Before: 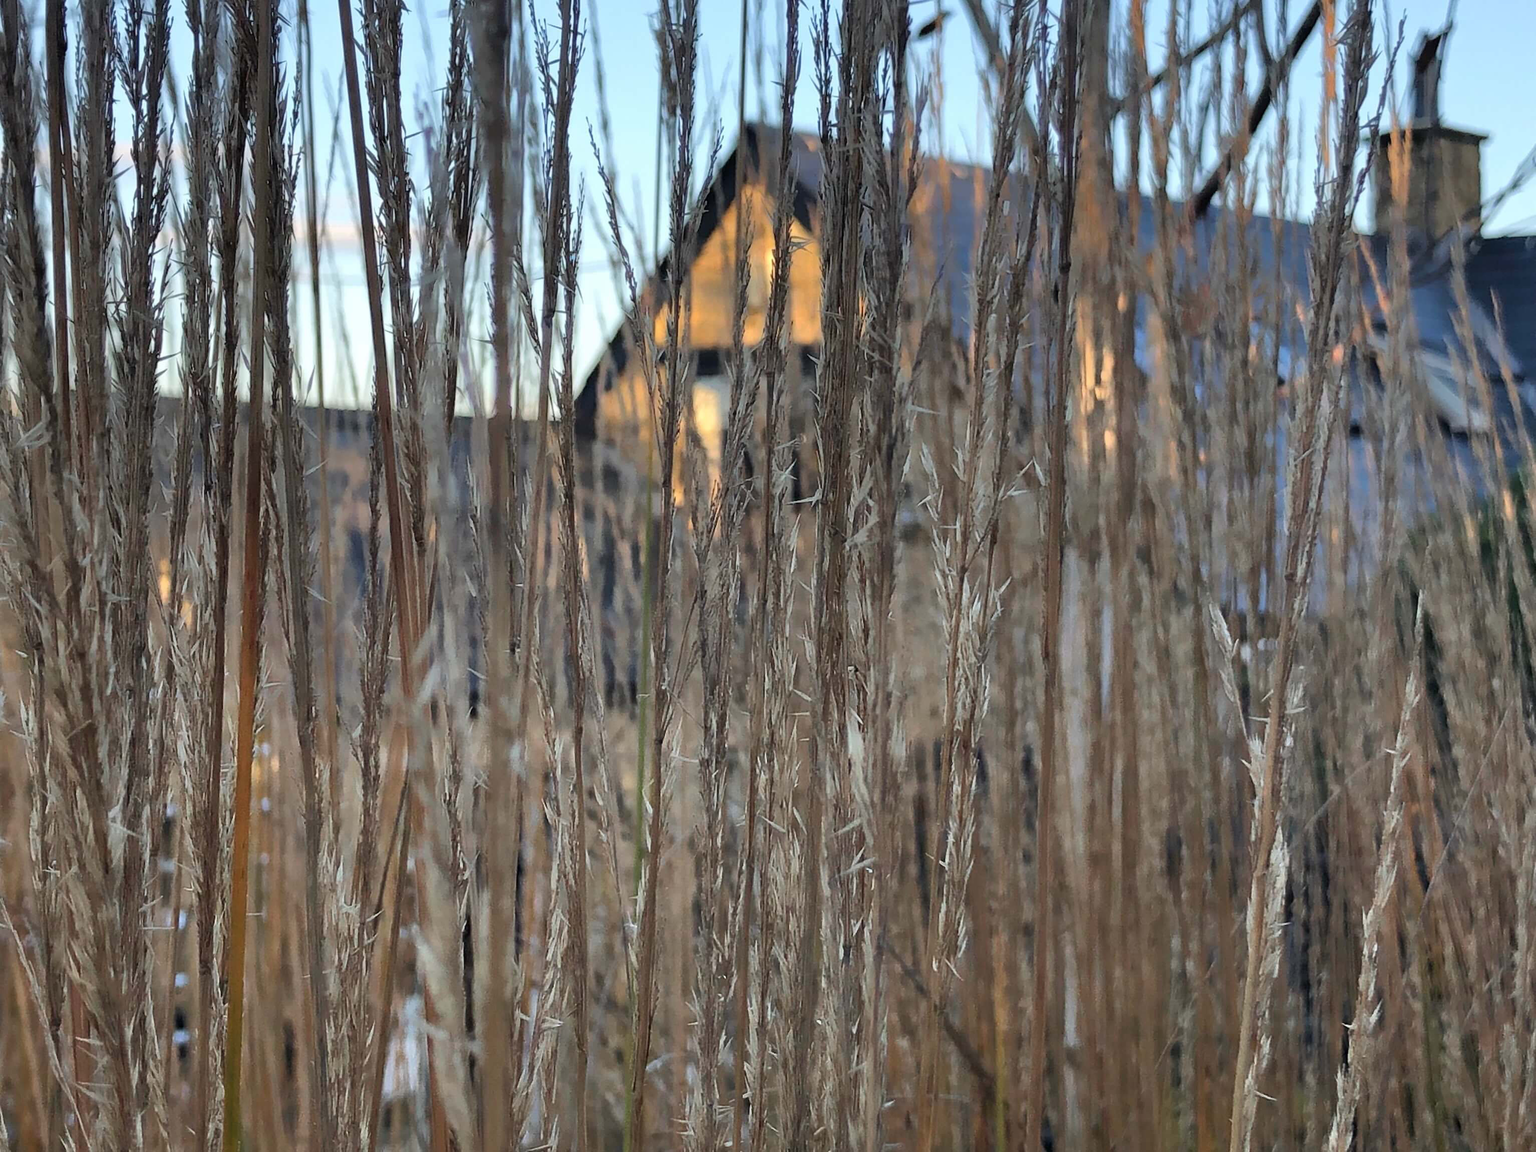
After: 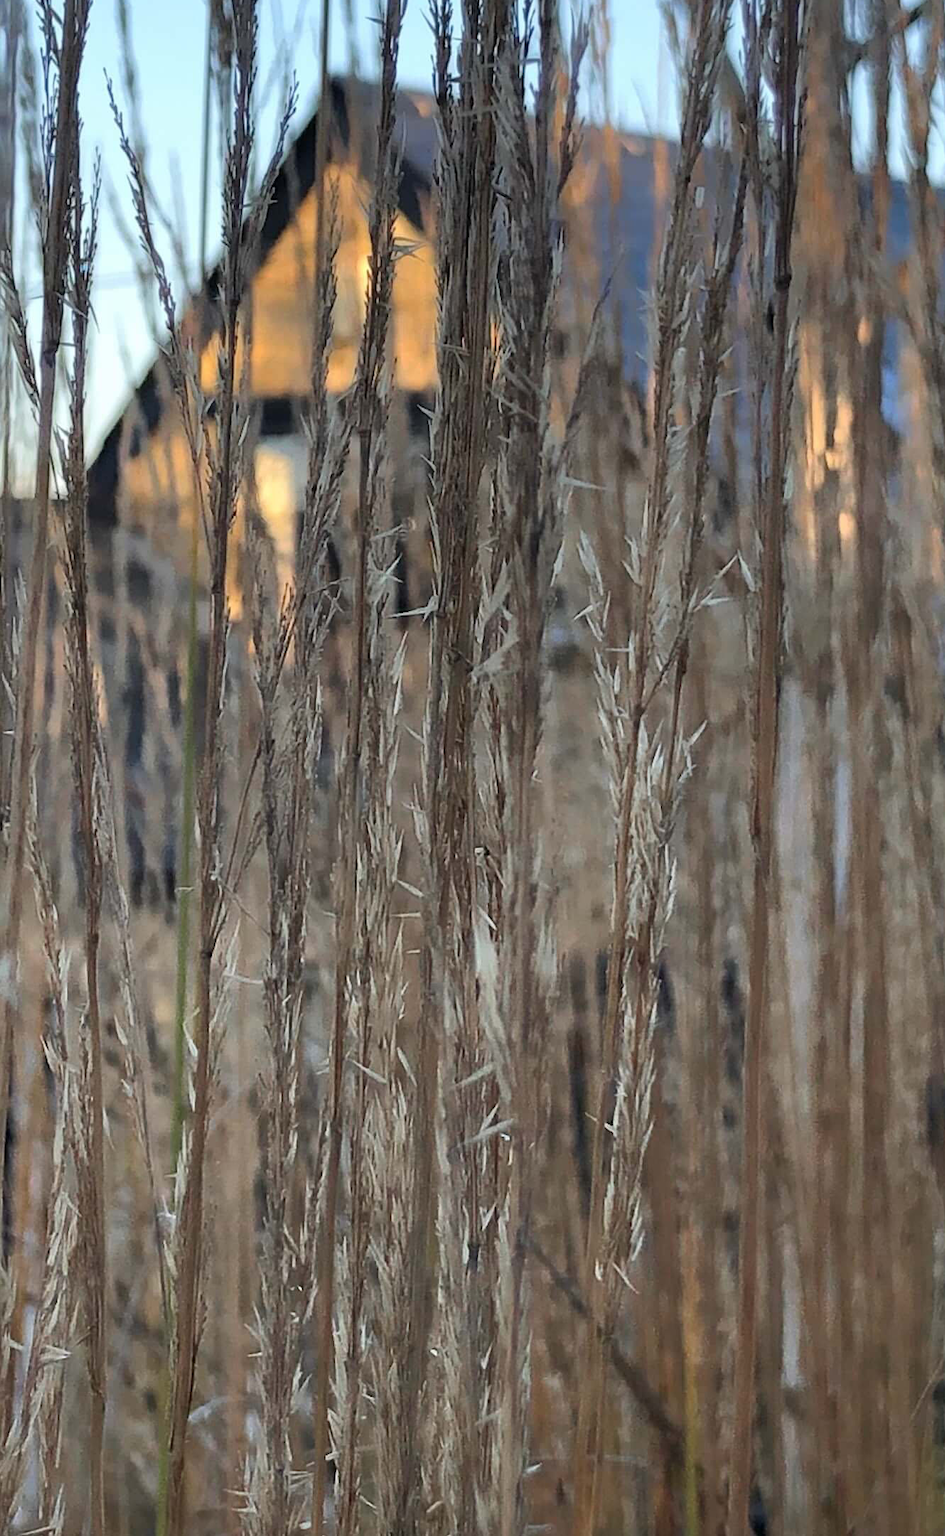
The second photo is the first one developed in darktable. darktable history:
white balance: red 1, blue 1
crop: left 33.452%, top 6.025%, right 23.155%
